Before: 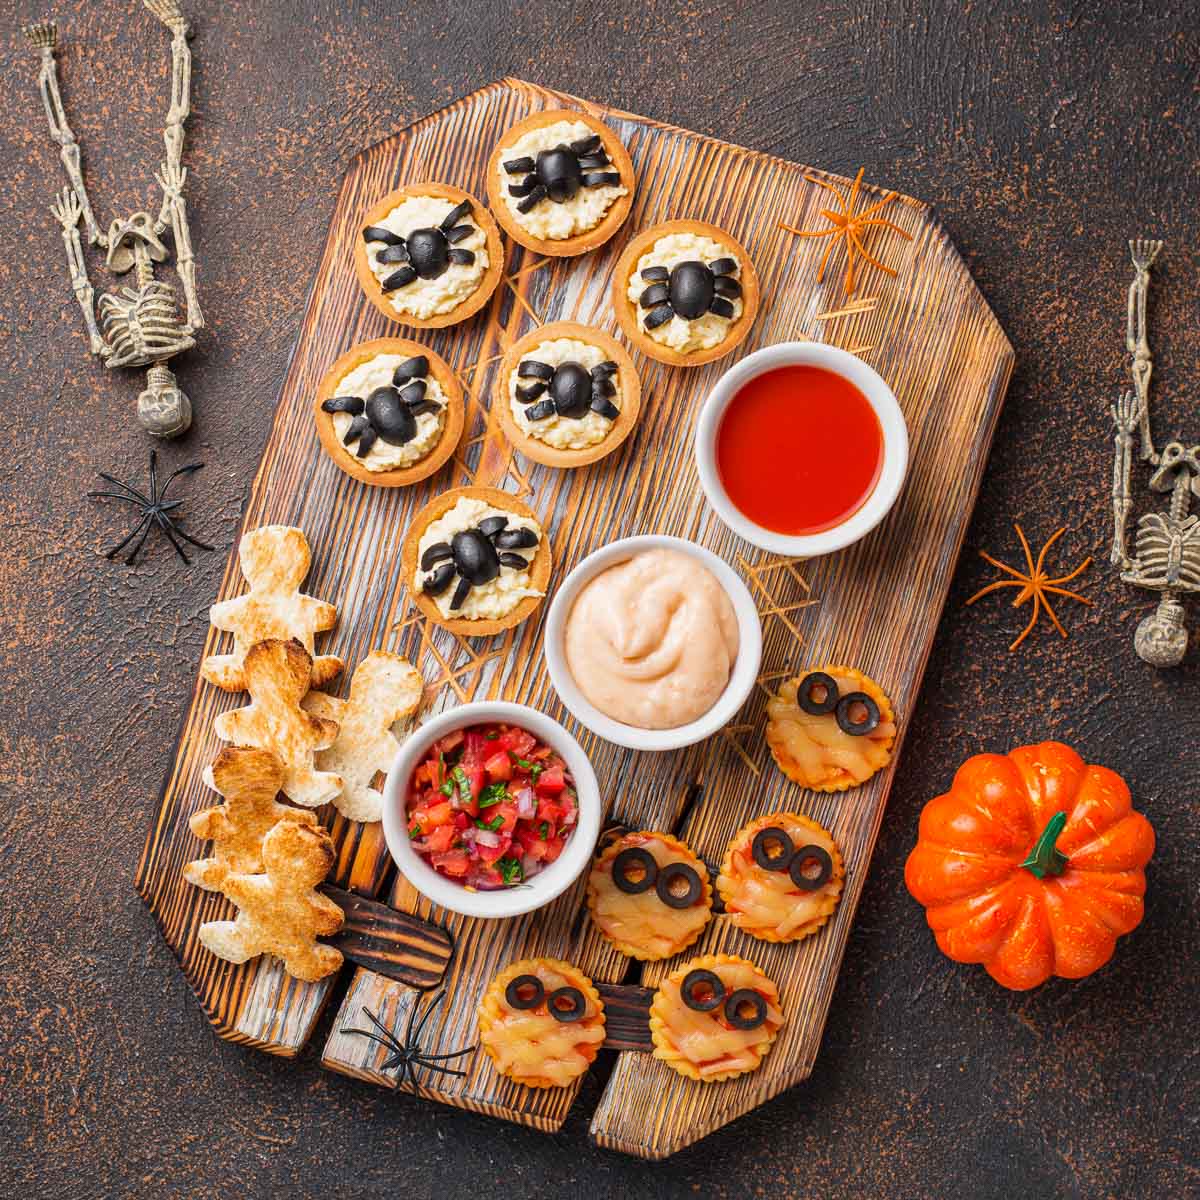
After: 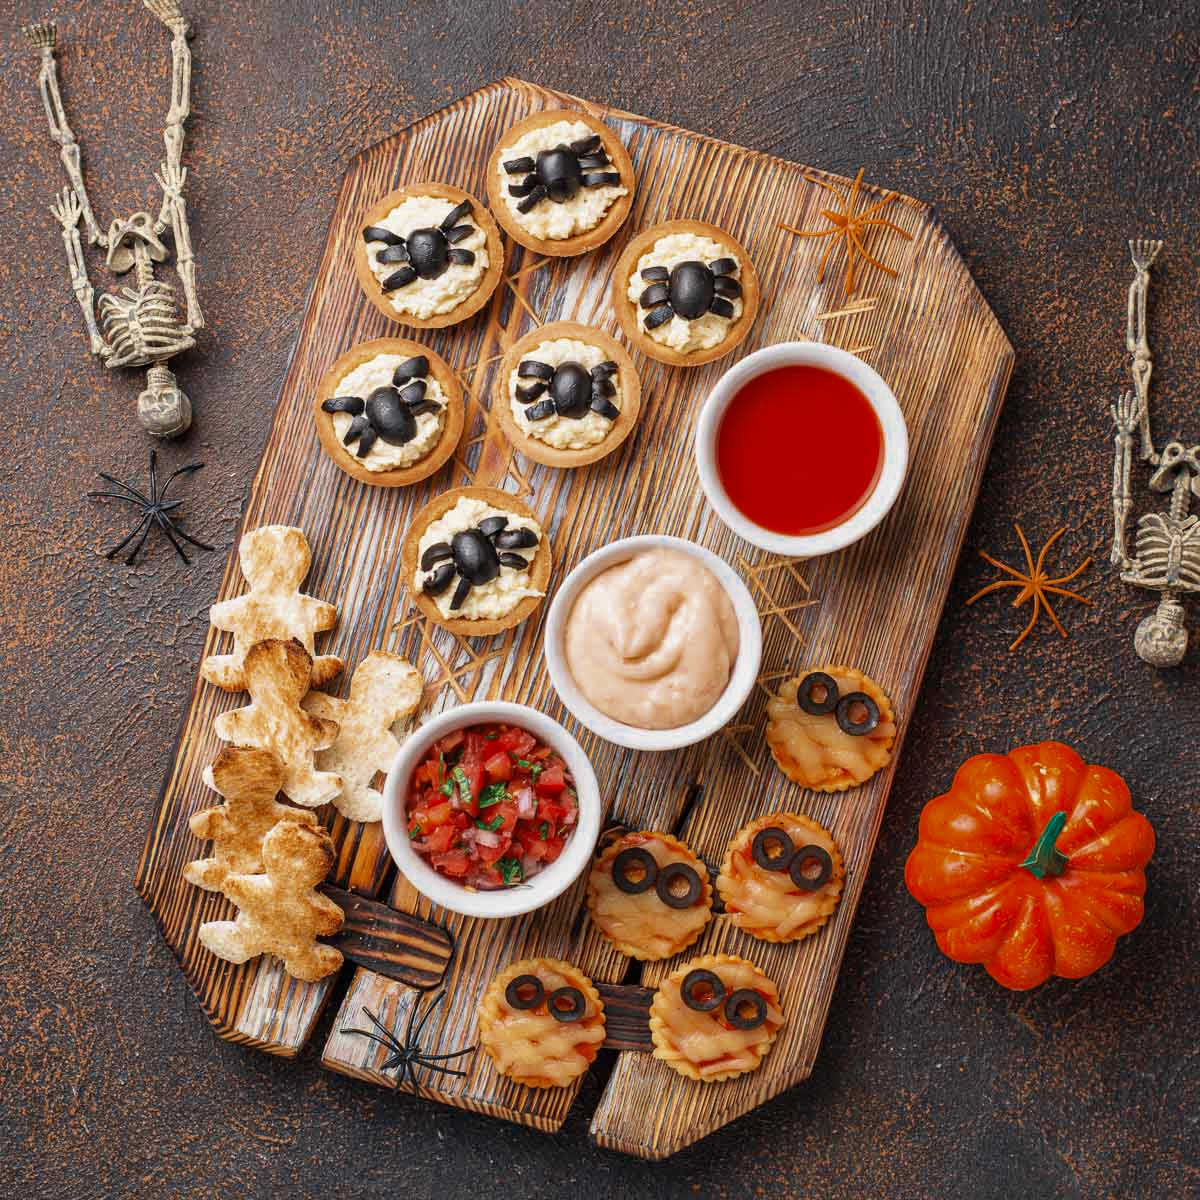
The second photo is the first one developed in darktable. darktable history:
color zones: curves: ch0 [(0, 0.5) (0.125, 0.4) (0.25, 0.5) (0.375, 0.4) (0.5, 0.4) (0.625, 0.35) (0.75, 0.35) (0.875, 0.5)]; ch1 [(0, 0.35) (0.125, 0.45) (0.25, 0.35) (0.375, 0.35) (0.5, 0.35) (0.625, 0.35) (0.75, 0.45) (0.875, 0.35)]; ch2 [(0, 0.6) (0.125, 0.5) (0.25, 0.5) (0.375, 0.6) (0.5, 0.6) (0.625, 0.5) (0.75, 0.5) (0.875, 0.5)]
velvia: on, module defaults
